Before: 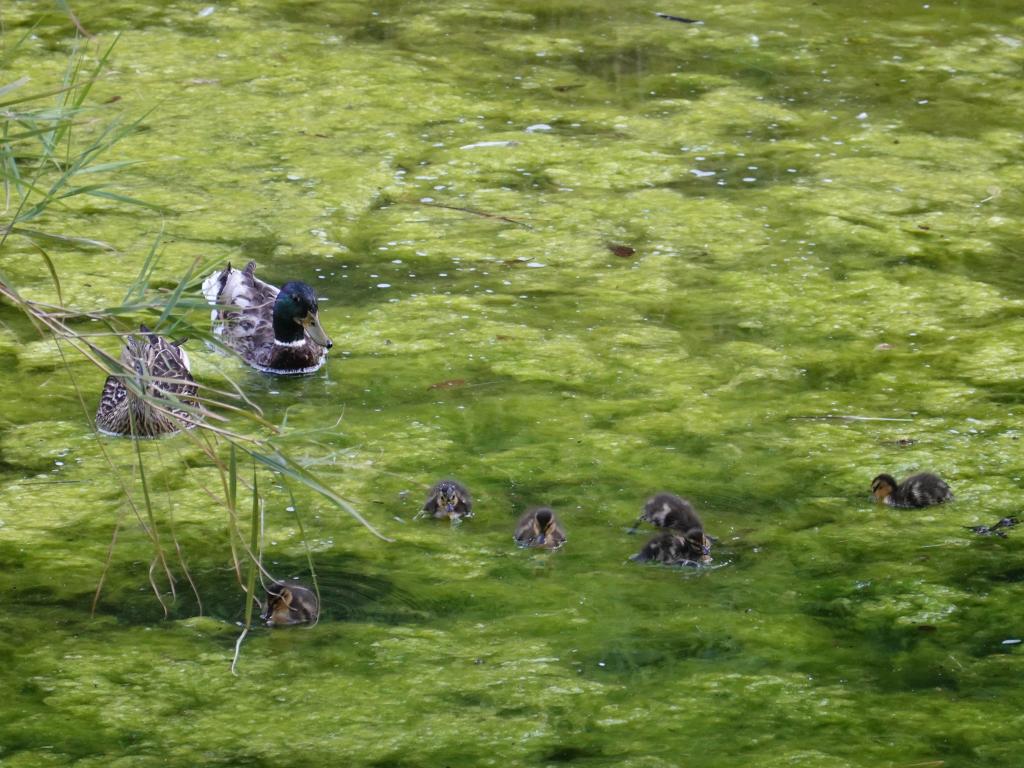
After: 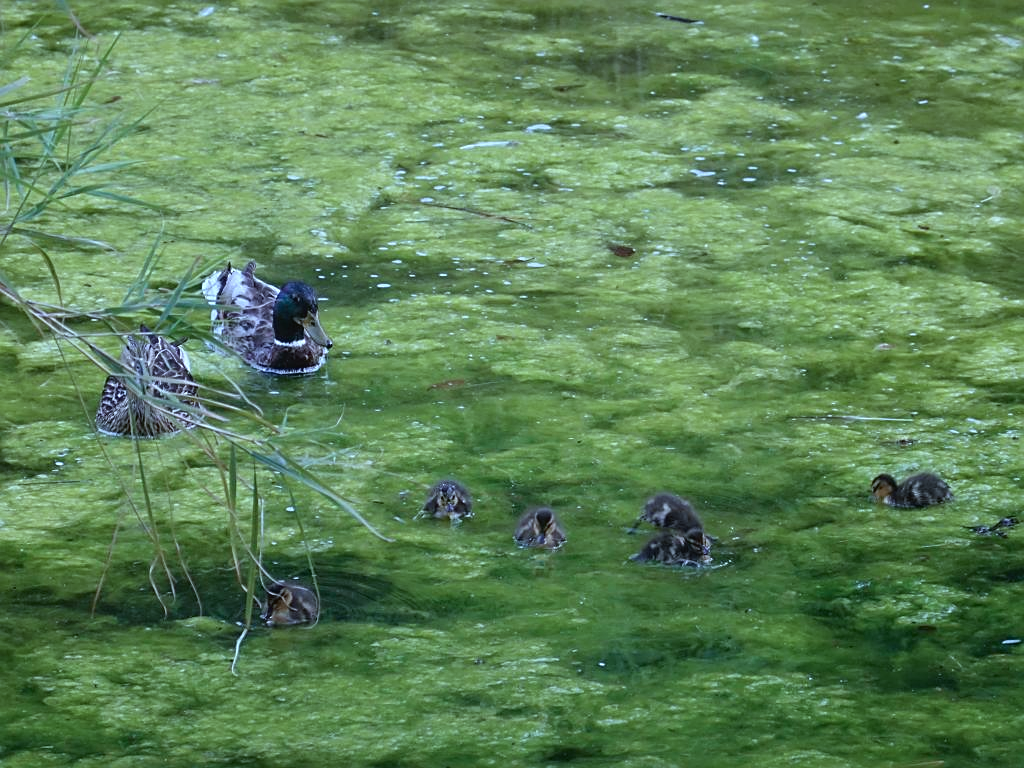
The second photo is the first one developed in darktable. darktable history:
color calibration: x 0.396, y 0.386, temperature 3669 K
contrast brightness saturation: contrast -0.08, brightness -0.04, saturation -0.11
sharpen: on, module defaults
exposure: black level correction 0.001, compensate highlight preservation false
